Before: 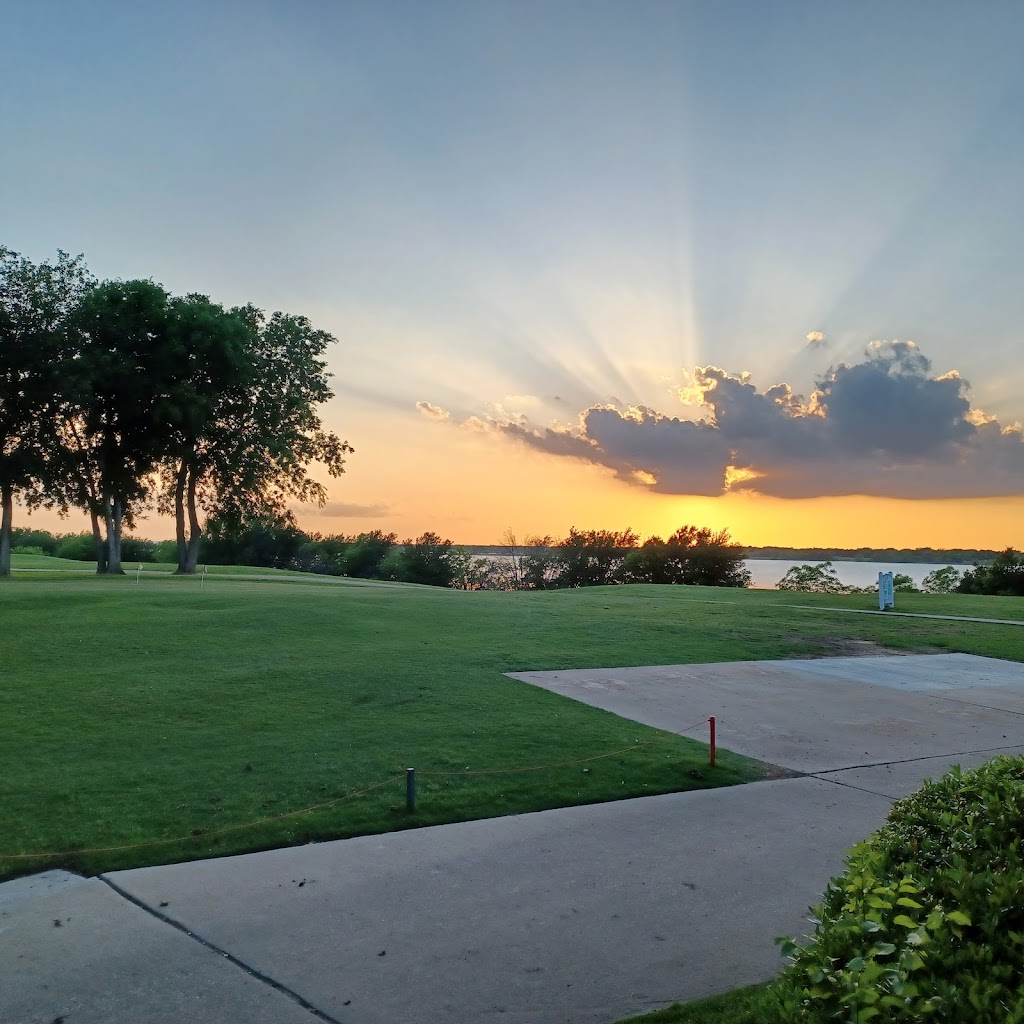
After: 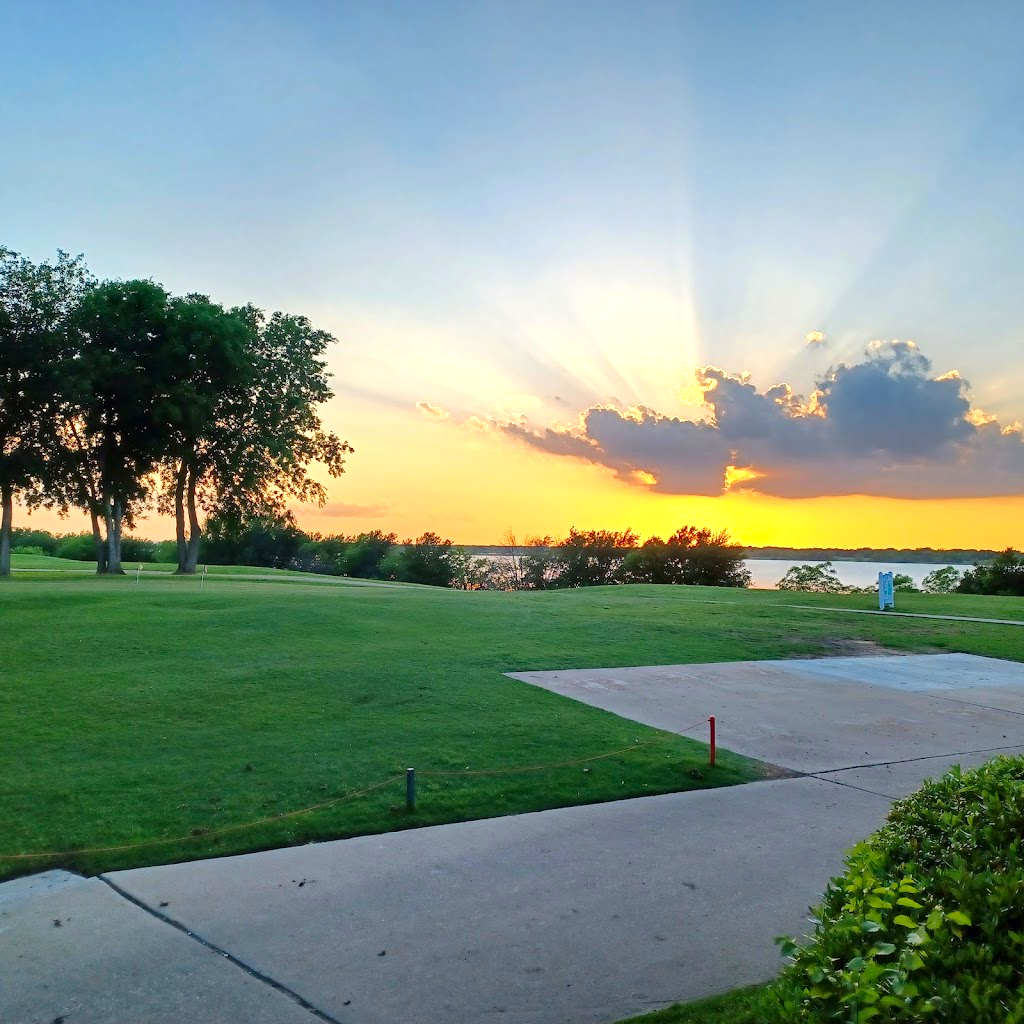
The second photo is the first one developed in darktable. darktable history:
exposure: black level correction 0, exposure 0.5 EV, compensate exposure bias true, compensate highlight preservation false
color correction: saturation 1.32
